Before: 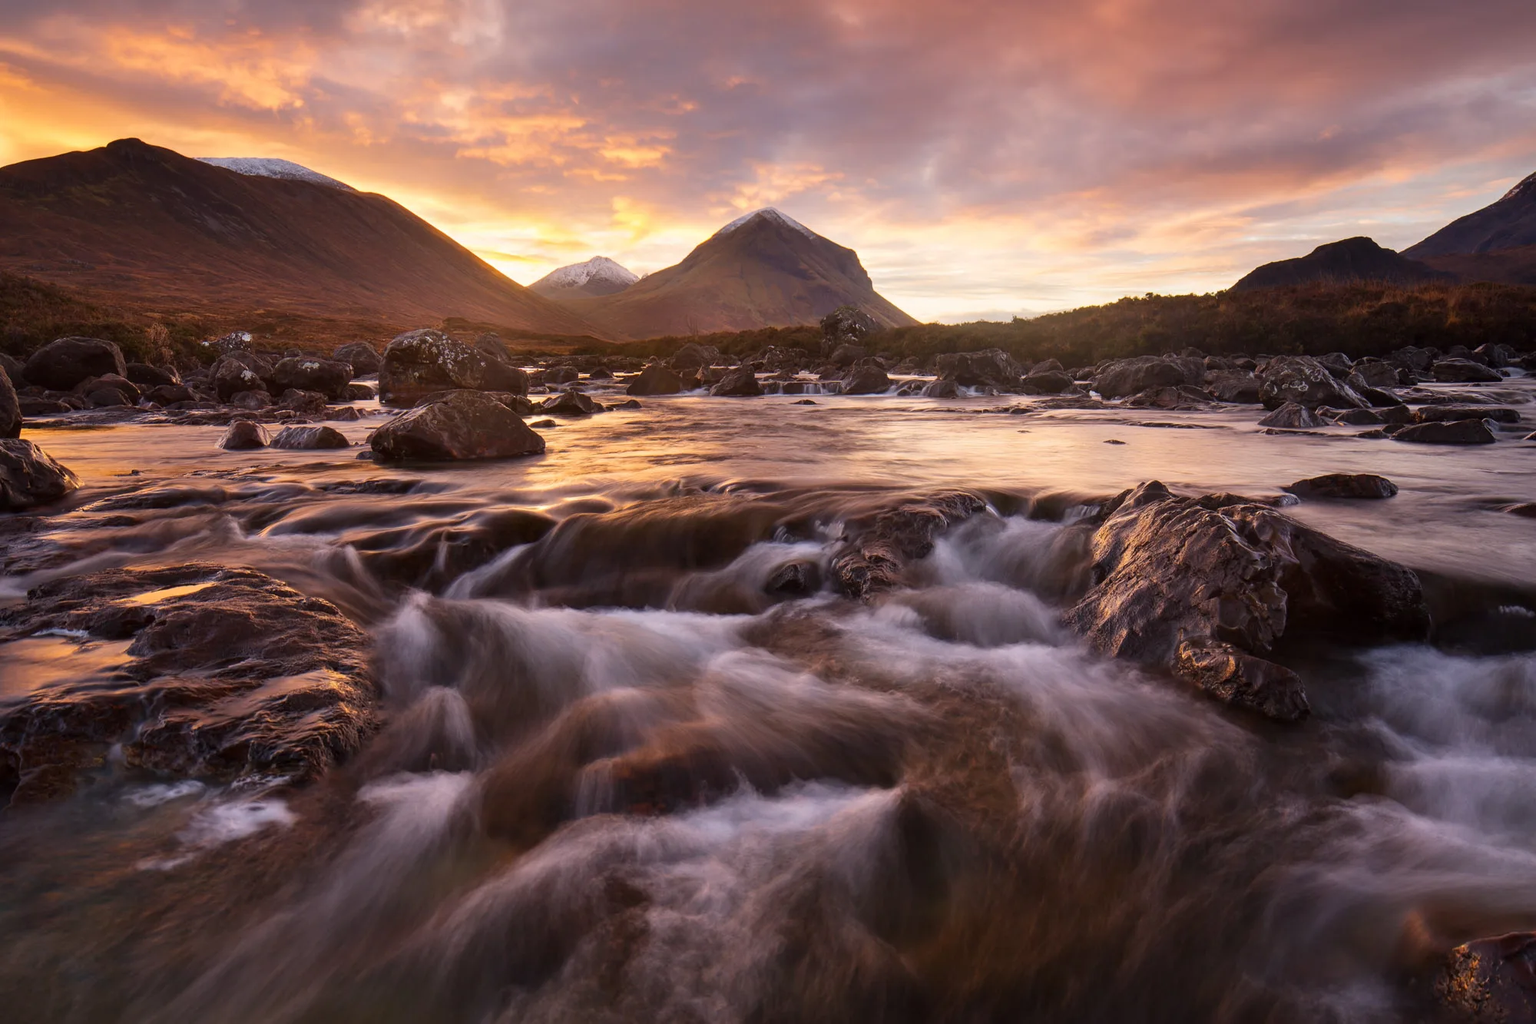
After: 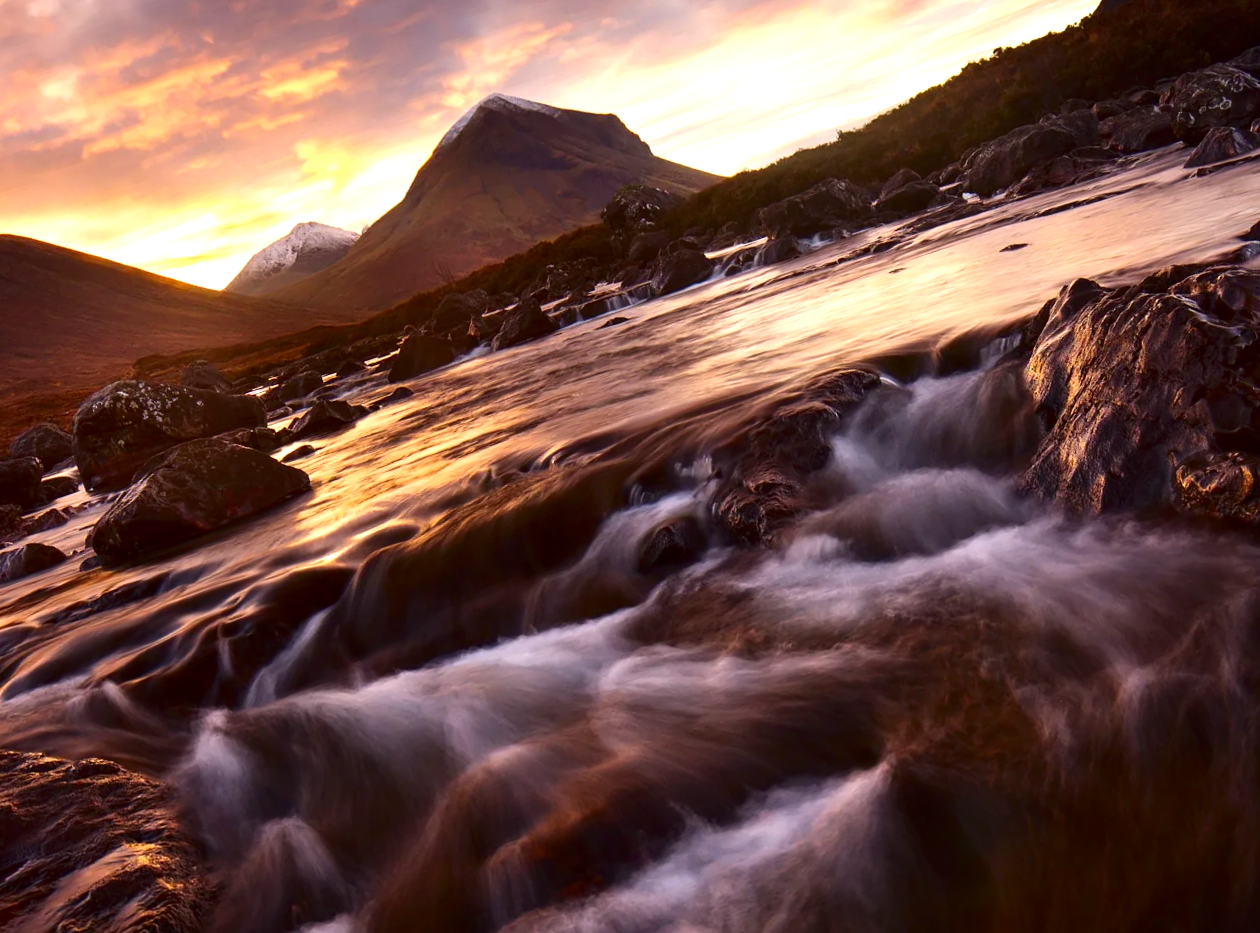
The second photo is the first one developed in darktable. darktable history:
exposure: black level correction 0, exposure 0.498 EV, compensate highlight preservation false
contrast brightness saturation: contrast 0.095, brightness -0.268, saturation 0.137
crop and rotate: angle 17.88°, left 6.781%, right 4.166%, bottom 1.128%
